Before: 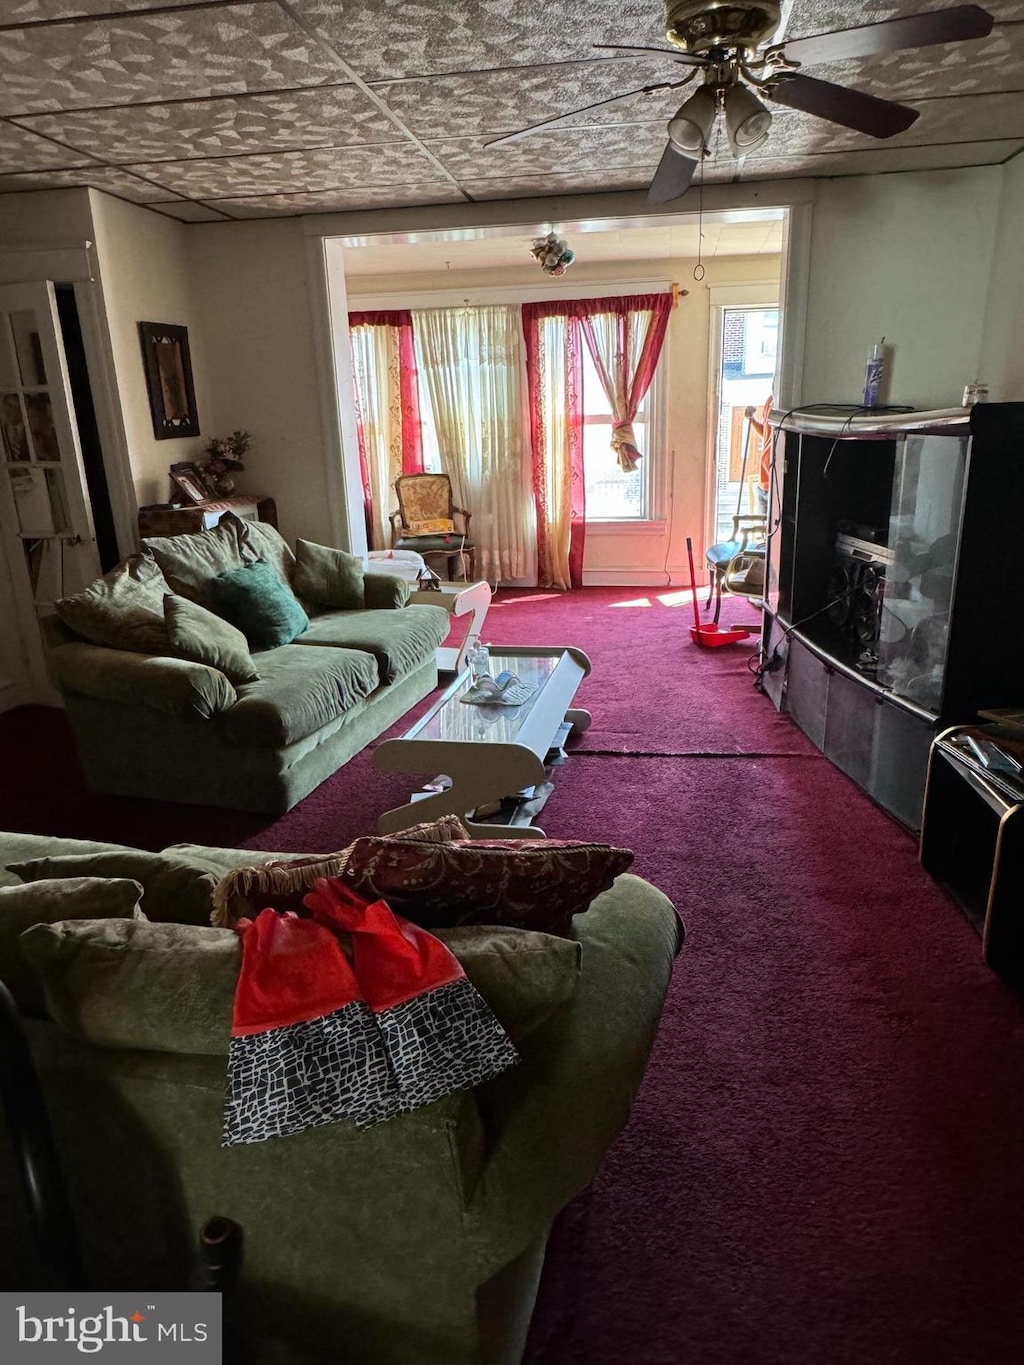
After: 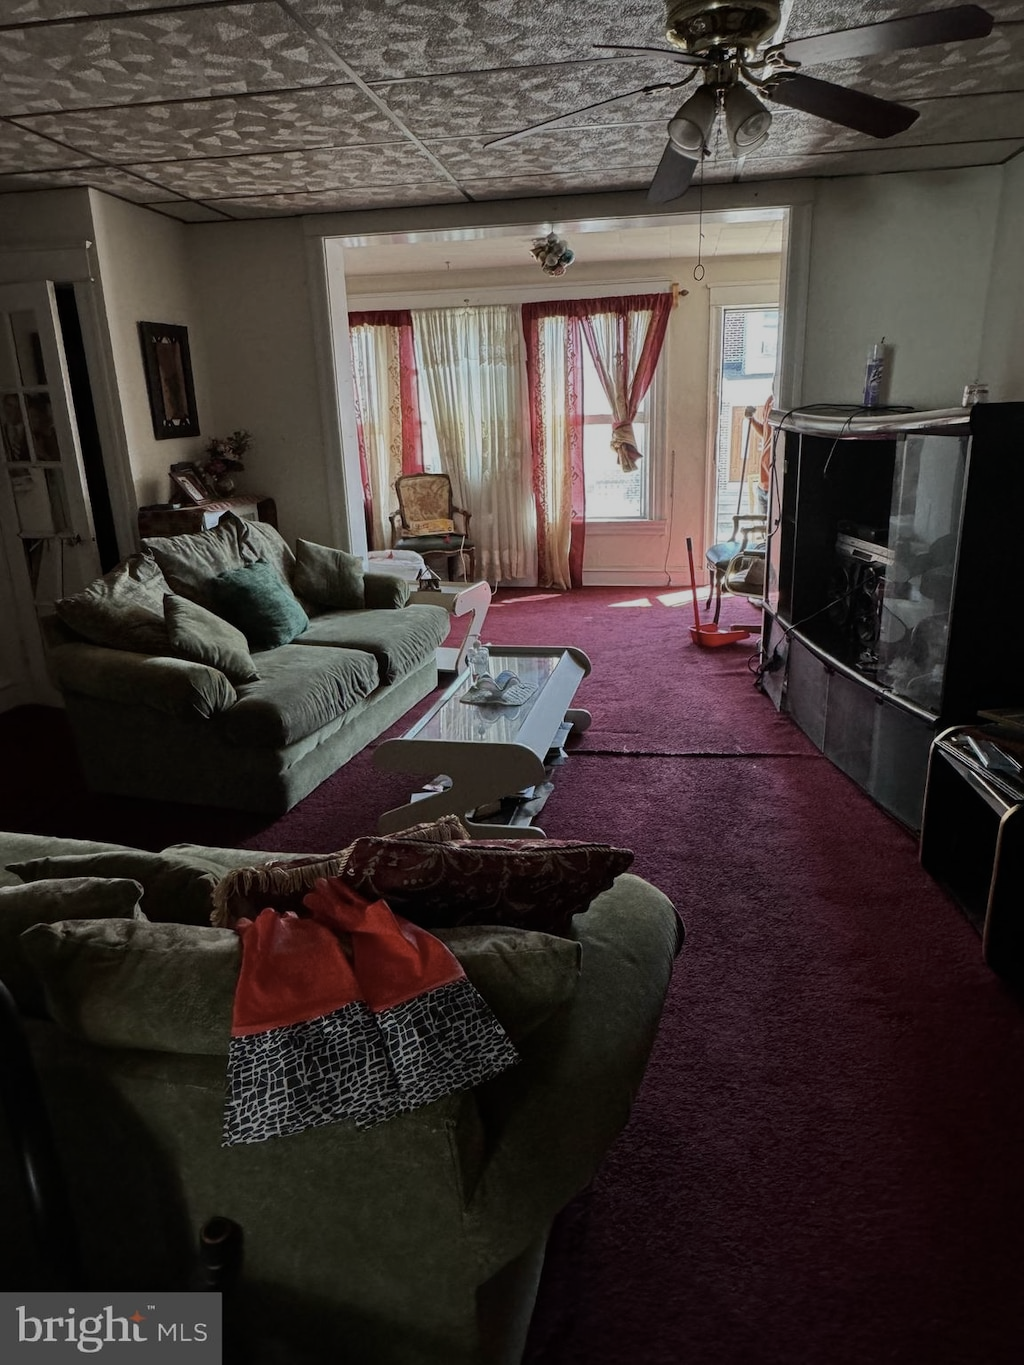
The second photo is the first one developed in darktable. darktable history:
contrast brightness saturation: contrast 0.098, saturation -0.289
exposure: black level correction 0, exposure -0.733 EV, compensate exposure bias true, compensate highlight preservation false
